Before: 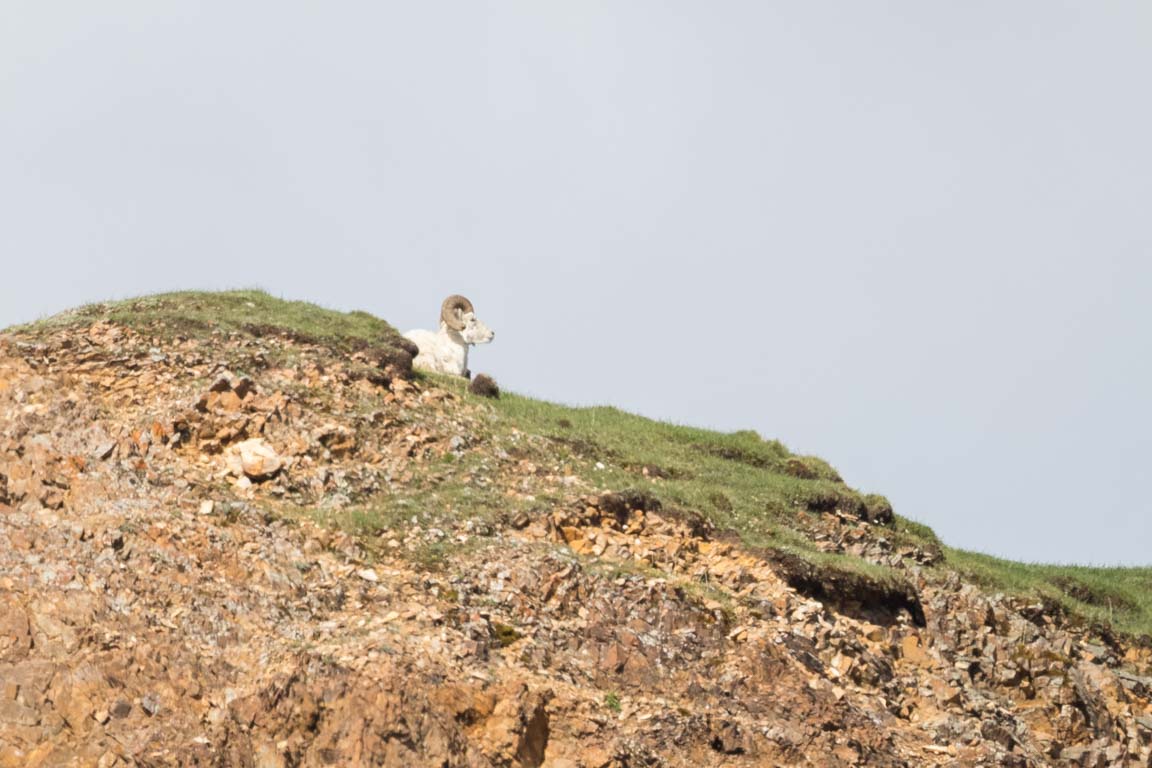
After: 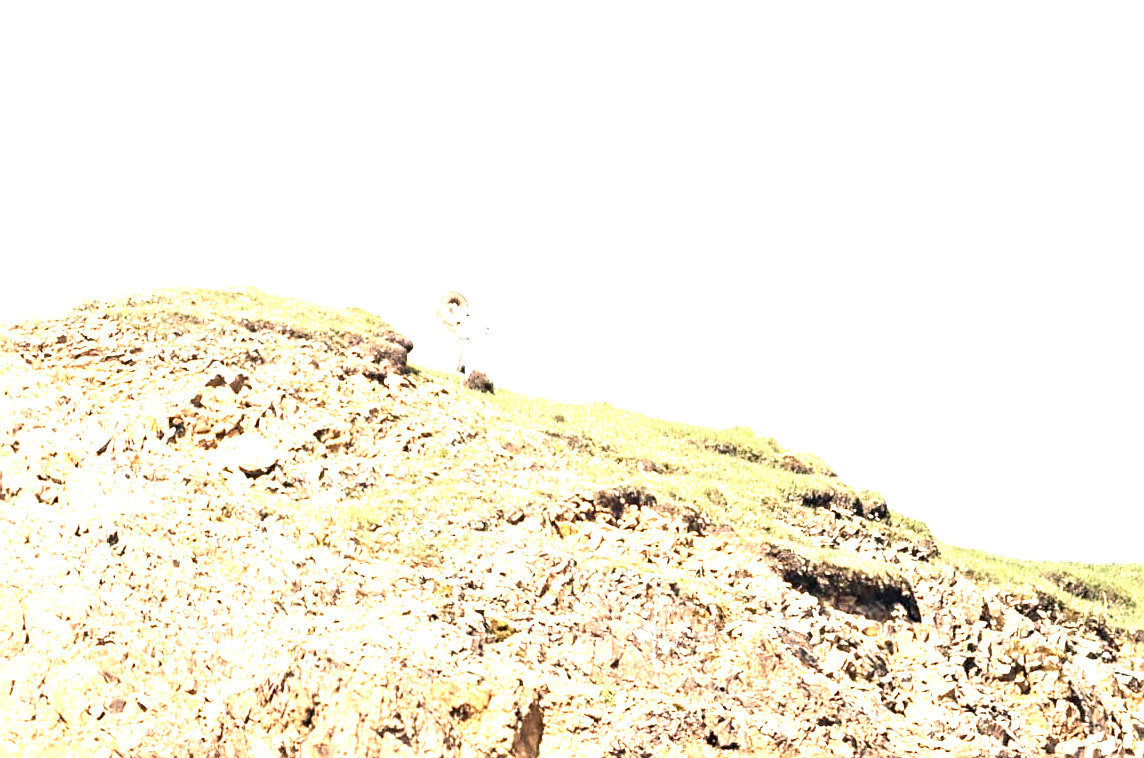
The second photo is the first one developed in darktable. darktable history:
shadows and highlights: shadows -13.31, white point adjustment 3.88, highlights 26.37
contrast equalizer: y [[0.528 ×6], [0.514 ×6], [0.362 ×6], [0 ×6], [0 ×6]]
crop: left 0.459%, top 0.654%, right 0.186%, bottom 0.565%
contrast brightness saturation: contrast 0.114, saturation -0.158
exposure: black level correction 0.001, exposure 1.644 EV, compensate exposure bias true, compensate highlight preservation false
color correction: highlights a* 5.45, highlights b* 5.29, shadows a* -3.99, shadows b* -5.06
sharpen: on, module defaults
color calibration: illuminant same as pipeline (D50), adaptation none (bypass), x 0.332, y 0.335, temperature 5006.11 K
